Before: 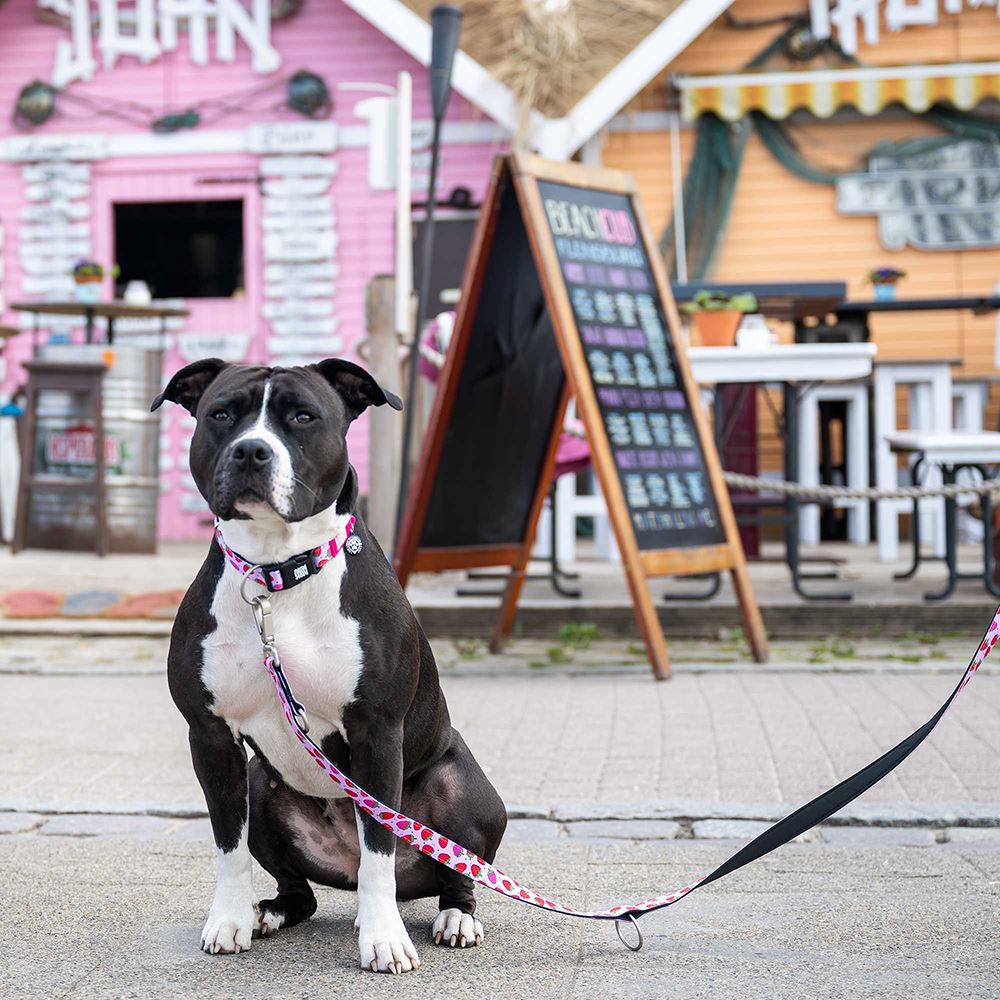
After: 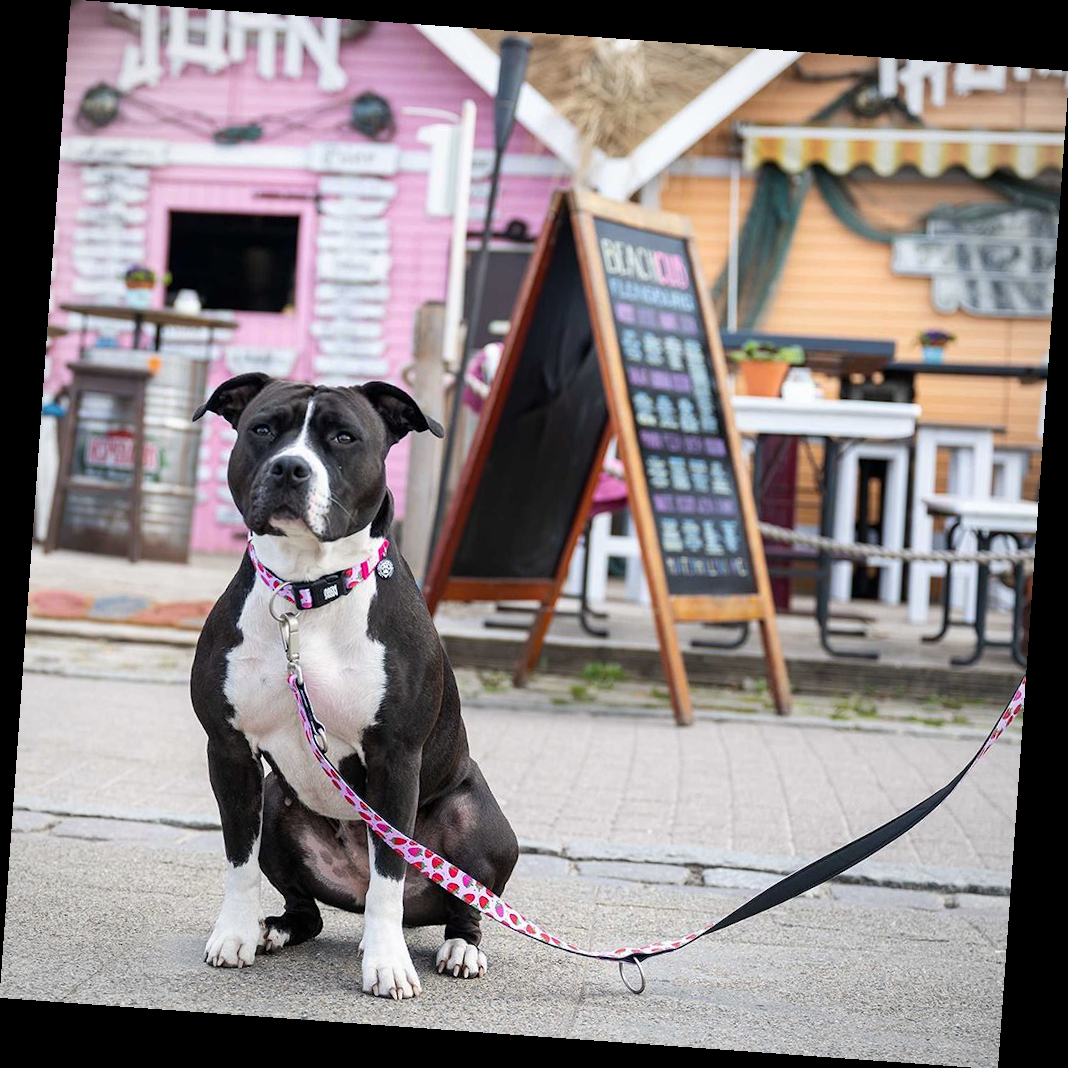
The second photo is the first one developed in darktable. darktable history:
vignetting: brightness -0.167
rotate and perspective: rotation 4.1°, automatic cropping off
